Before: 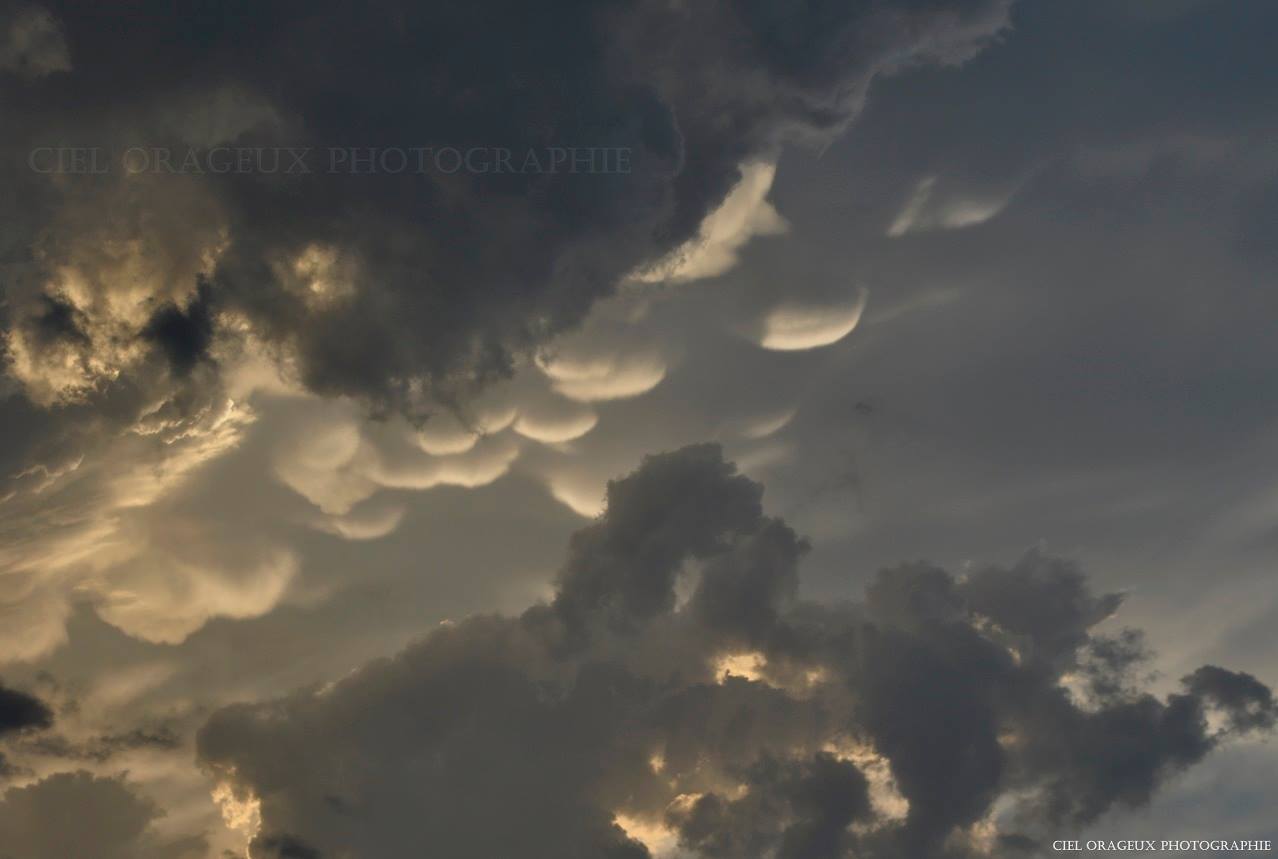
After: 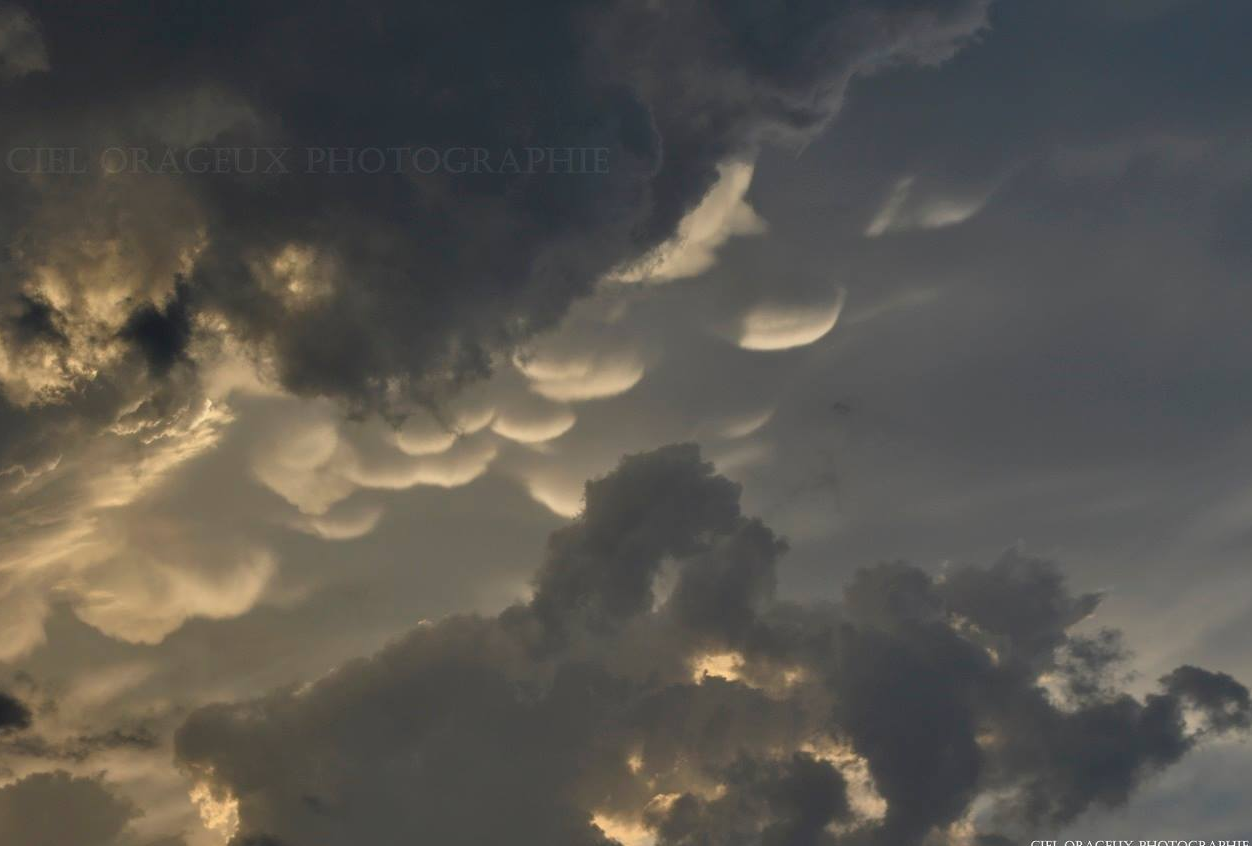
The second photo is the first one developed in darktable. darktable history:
crop: left 1.726%, right 0.284%, bottom 1.439%
